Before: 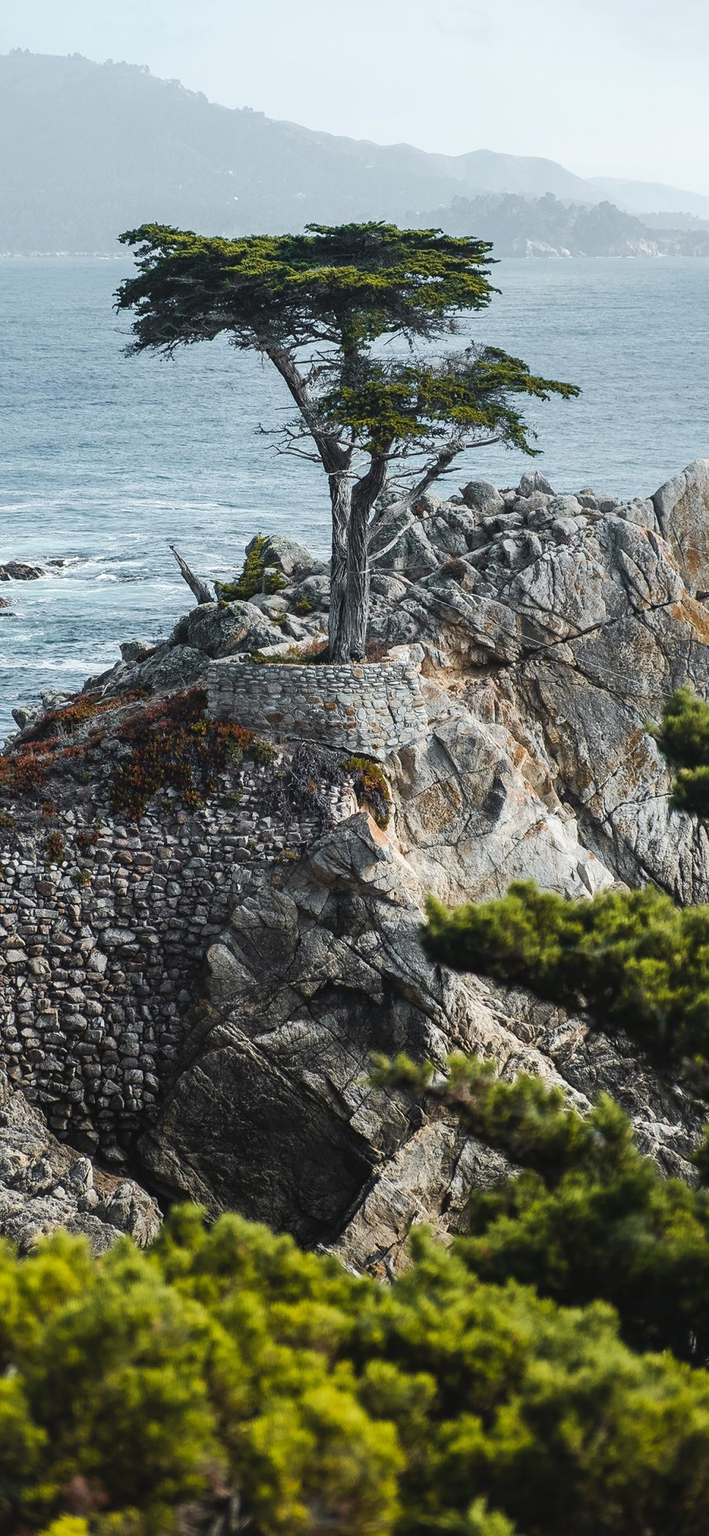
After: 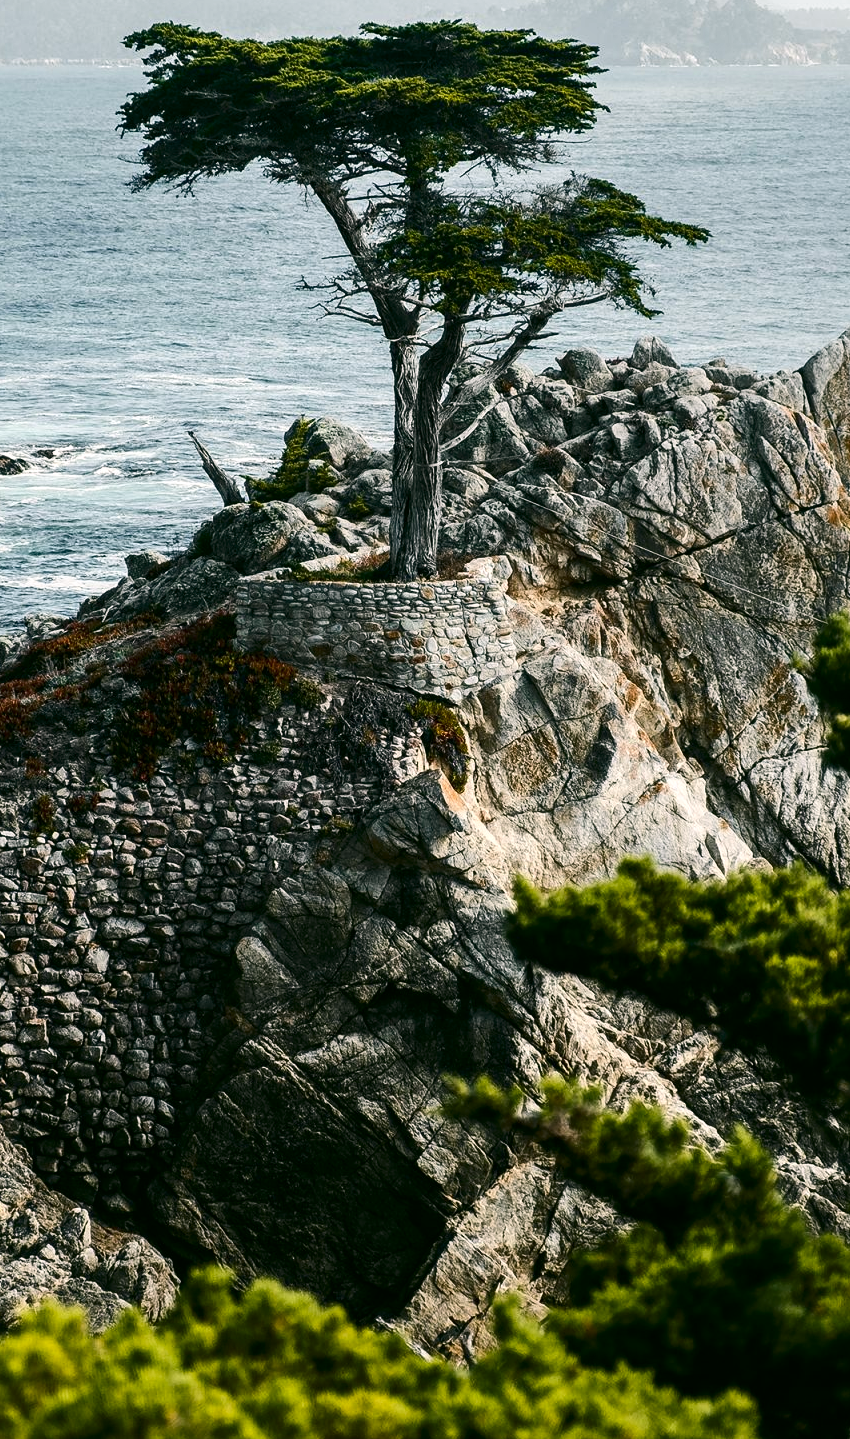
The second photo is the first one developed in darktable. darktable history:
local contrast: highlights 106%, shadows 100%, detail 119%, midtone range 0.2
tone equalizer: on, module defaults
crop and rotate: left 3.014%, top 13.433%, right 2.517%, bottom 12.691%
color correction: highlights a* 4.2, highlights b* 4.96, shadows a* -7.36, shadows b* 4.89
contrast brightness saturation: contrast 0.204, brightness -0.11, saturation 0.098
